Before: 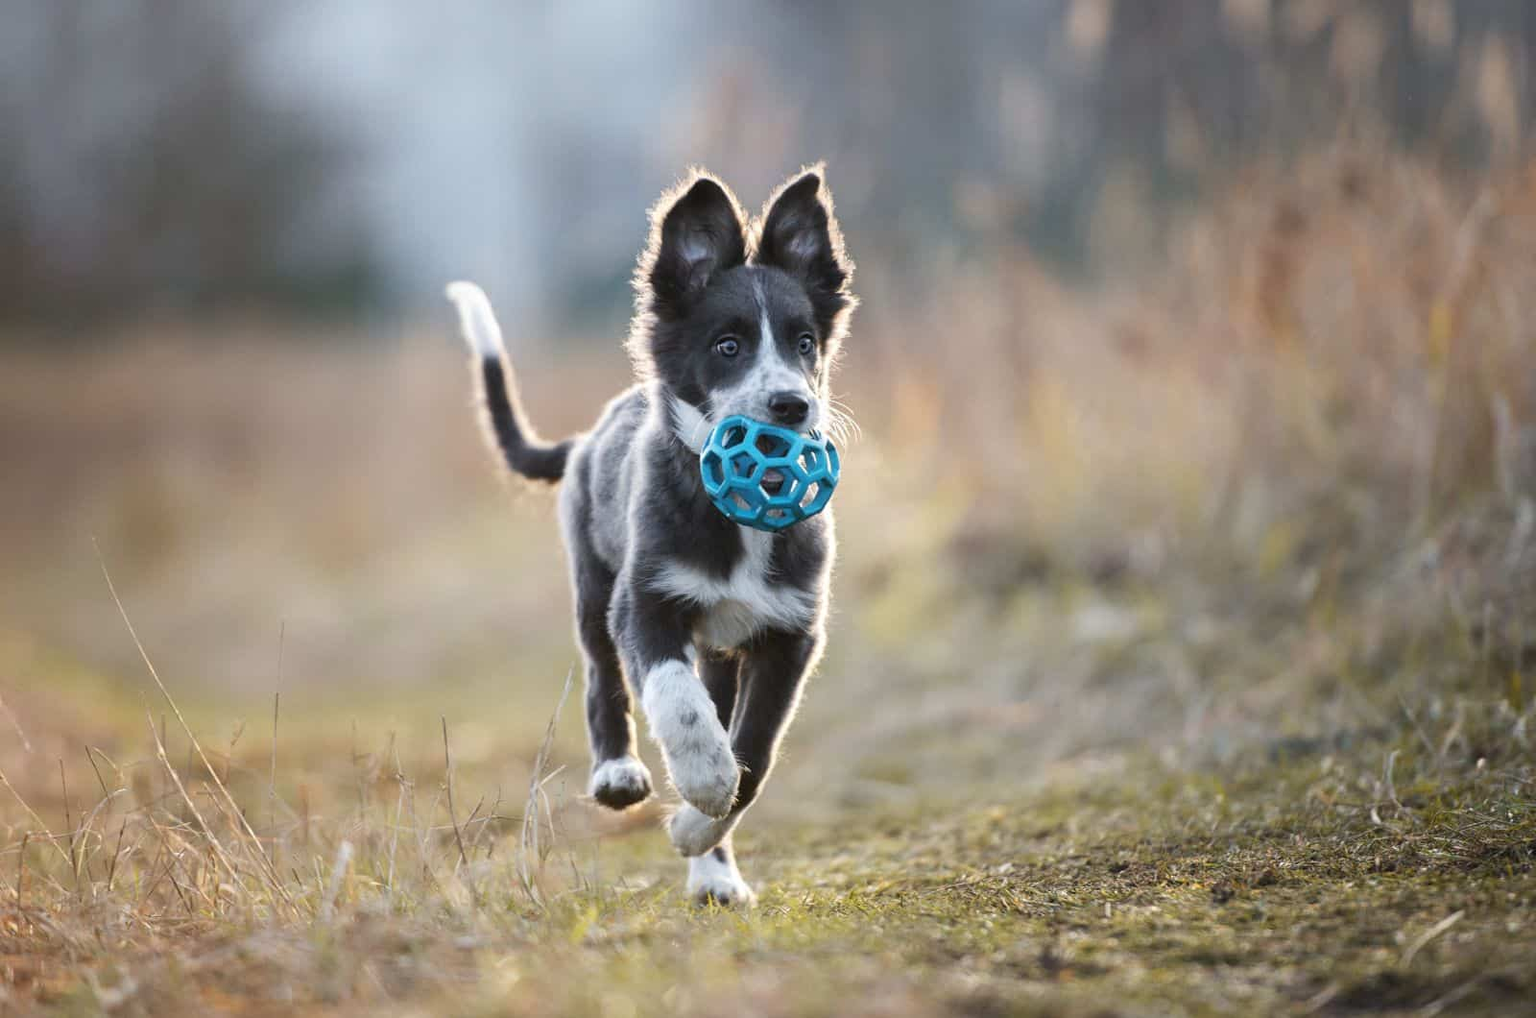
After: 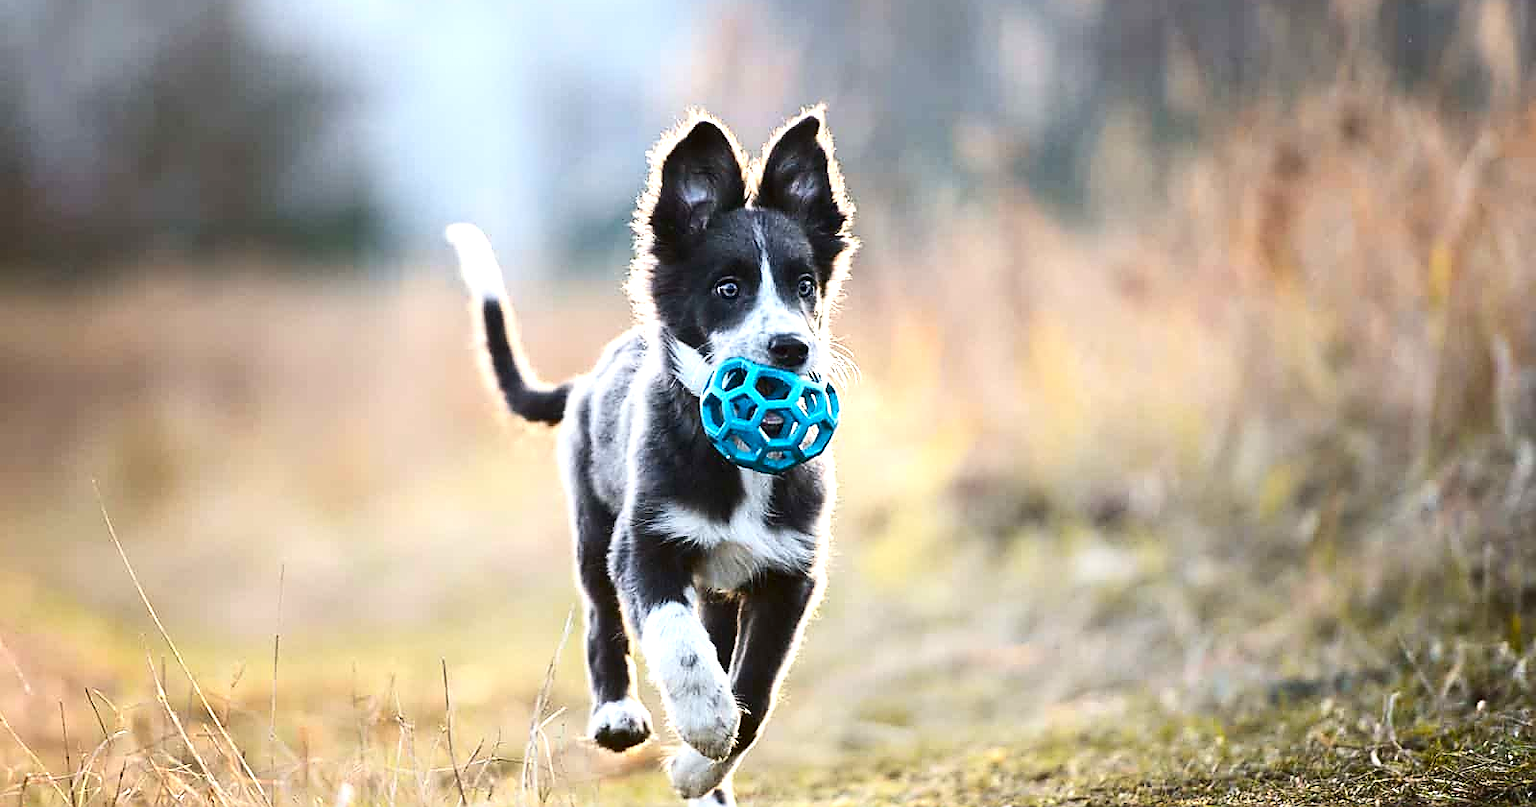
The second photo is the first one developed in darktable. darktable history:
exposure: black level correction 0, exposure 0.7 EV, compensate exposure bias true, compensate highlight preservation false
crop and rotate: top 5.667%, bottom 14.937%
sharpen: radius 1.4, amount 1.25, threshold 0.7
contrast brightness saturation: contrast 0.21, brightness -0.11, saturation 0.21
